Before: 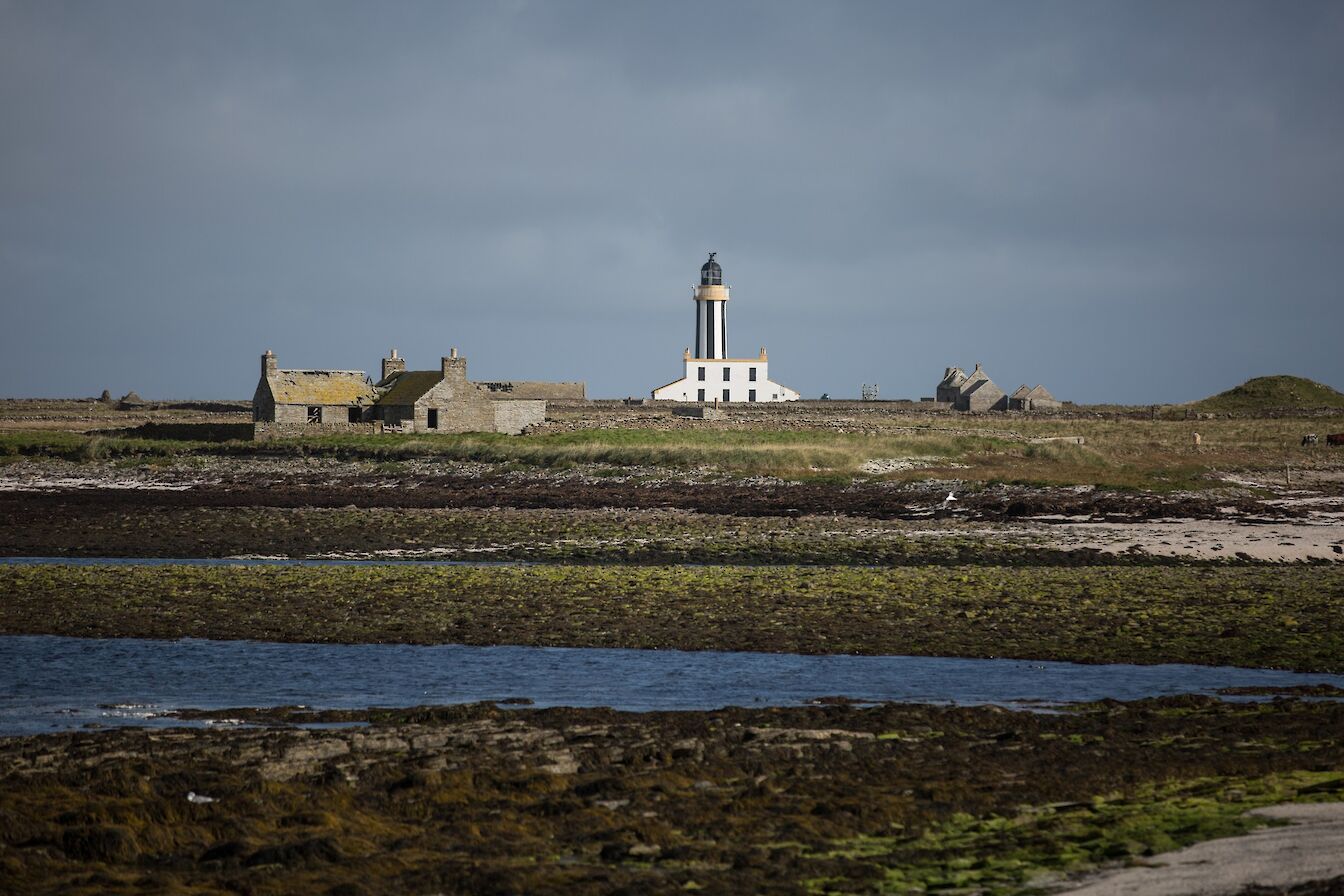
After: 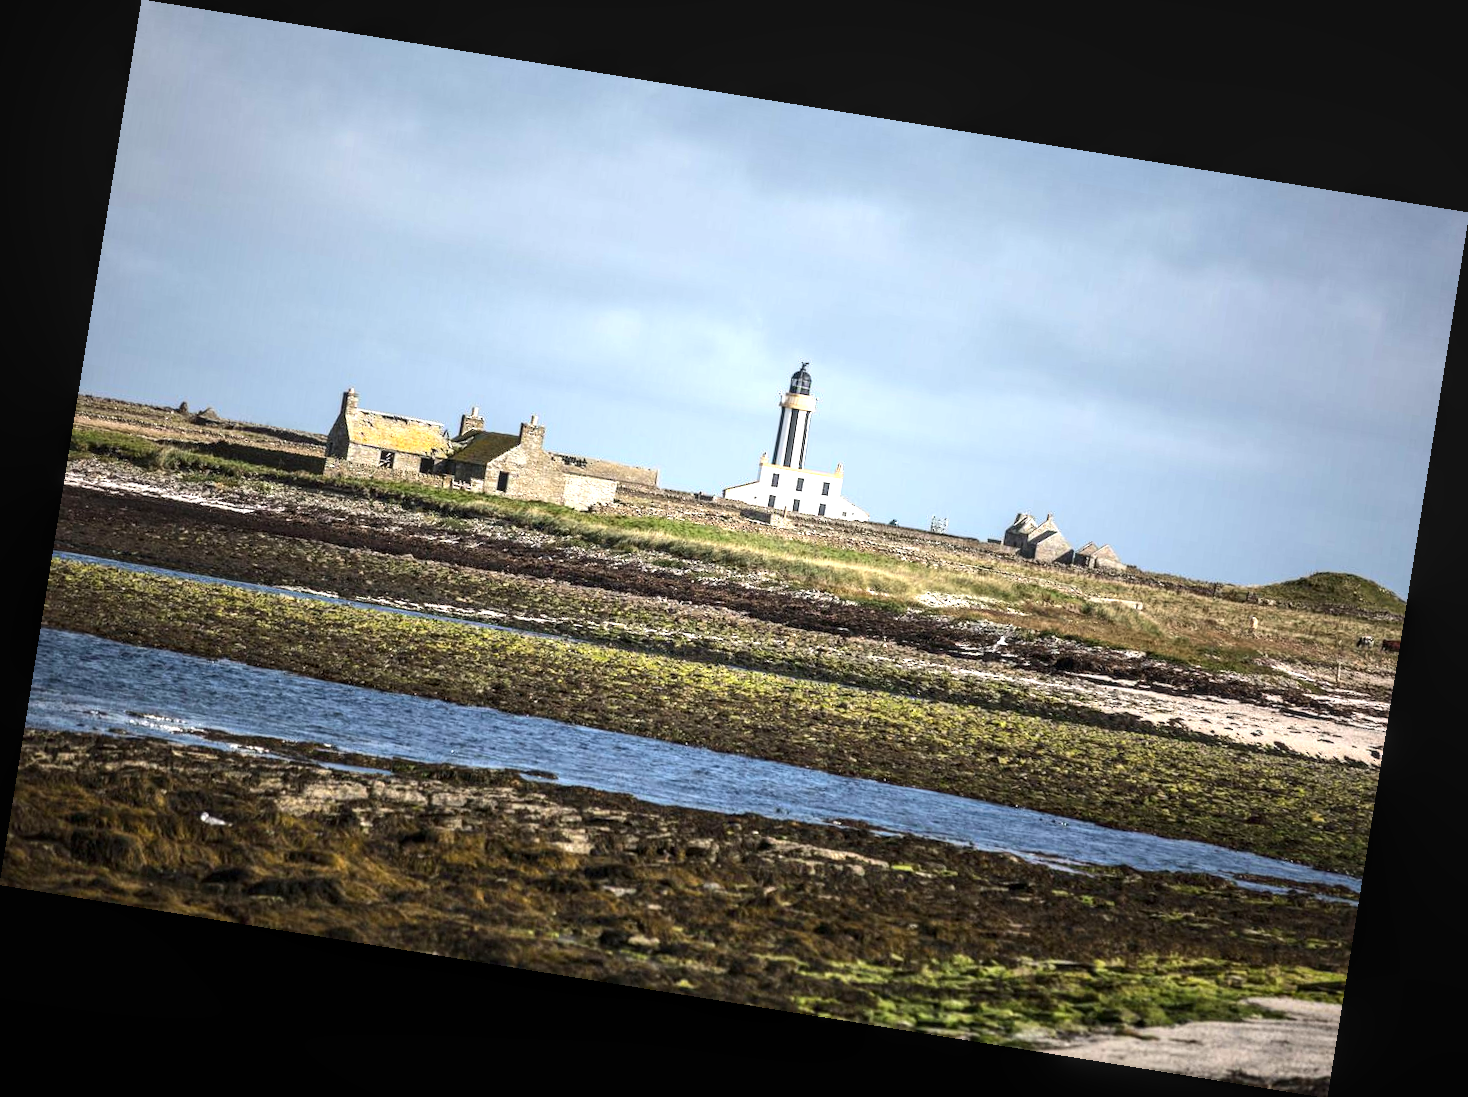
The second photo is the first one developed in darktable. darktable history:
exposure: black level correction 0, exposure 1.2 EV, compensate highlight preservation false
contrast brightness saturation: contrast 0.1, brightness 0.02, saturation 0.02
local contrast: on, module defaults
rotate and perspective: rotation 9.12°, automatic cropping off
tone equalizer: -8 EV -0.417 EV, -7 EV -0.389 EV, -6 EV -0.333 EV, -5 EV -0.222 EV, -3 EV 0.222 EV, -2 EV 0.333 EV, -1 EV 0.389 EV, +0 EV 0.417 EV, edges refinement/feathering 500, mask exposure compensation -1.57 EV, preserve details no
